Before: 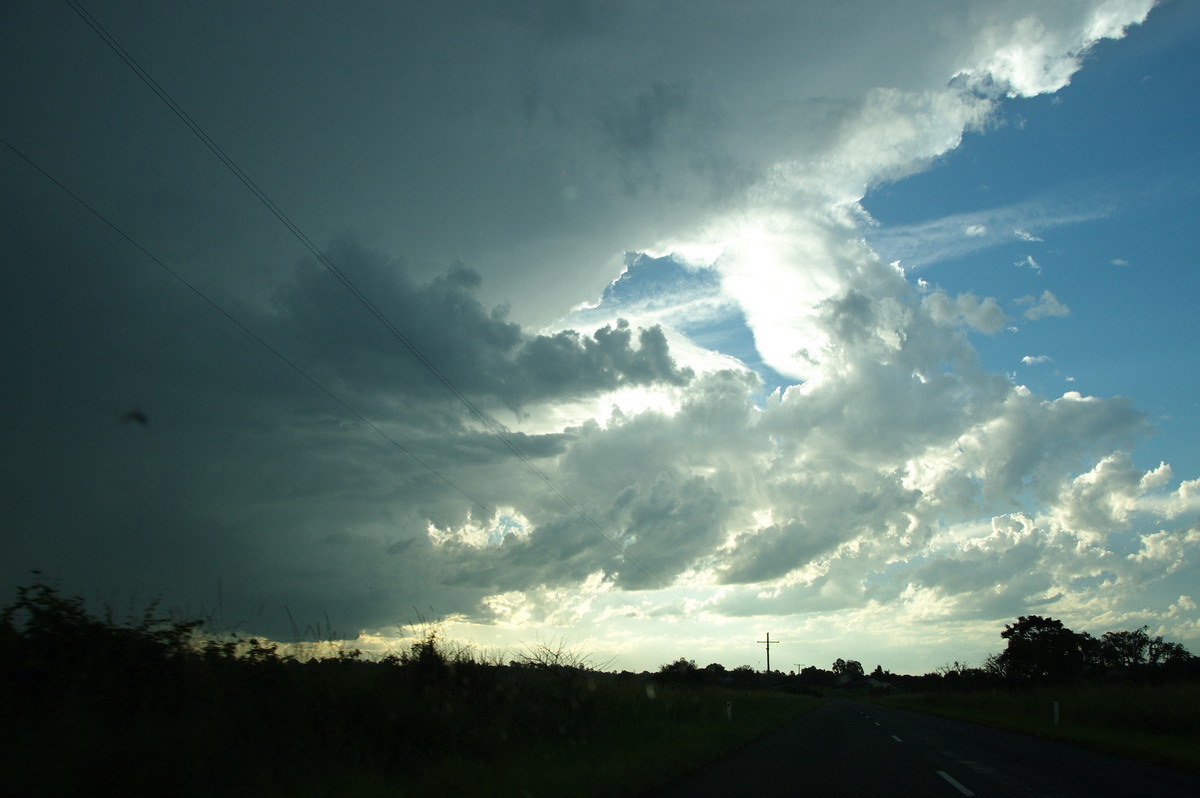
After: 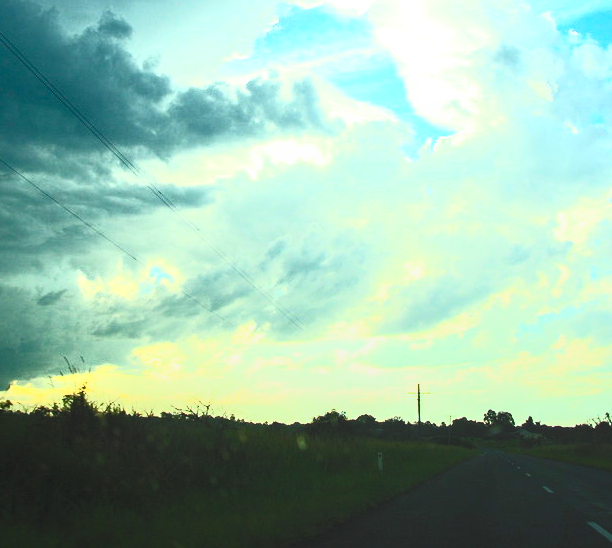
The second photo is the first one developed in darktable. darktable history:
local contrast: on, module defaults
crop and rotate: left 29.11%, top 31.28%, right 19.838%
contrast brightness saturation: contrast 0.999, brightness 0.985, saturation 0.995
